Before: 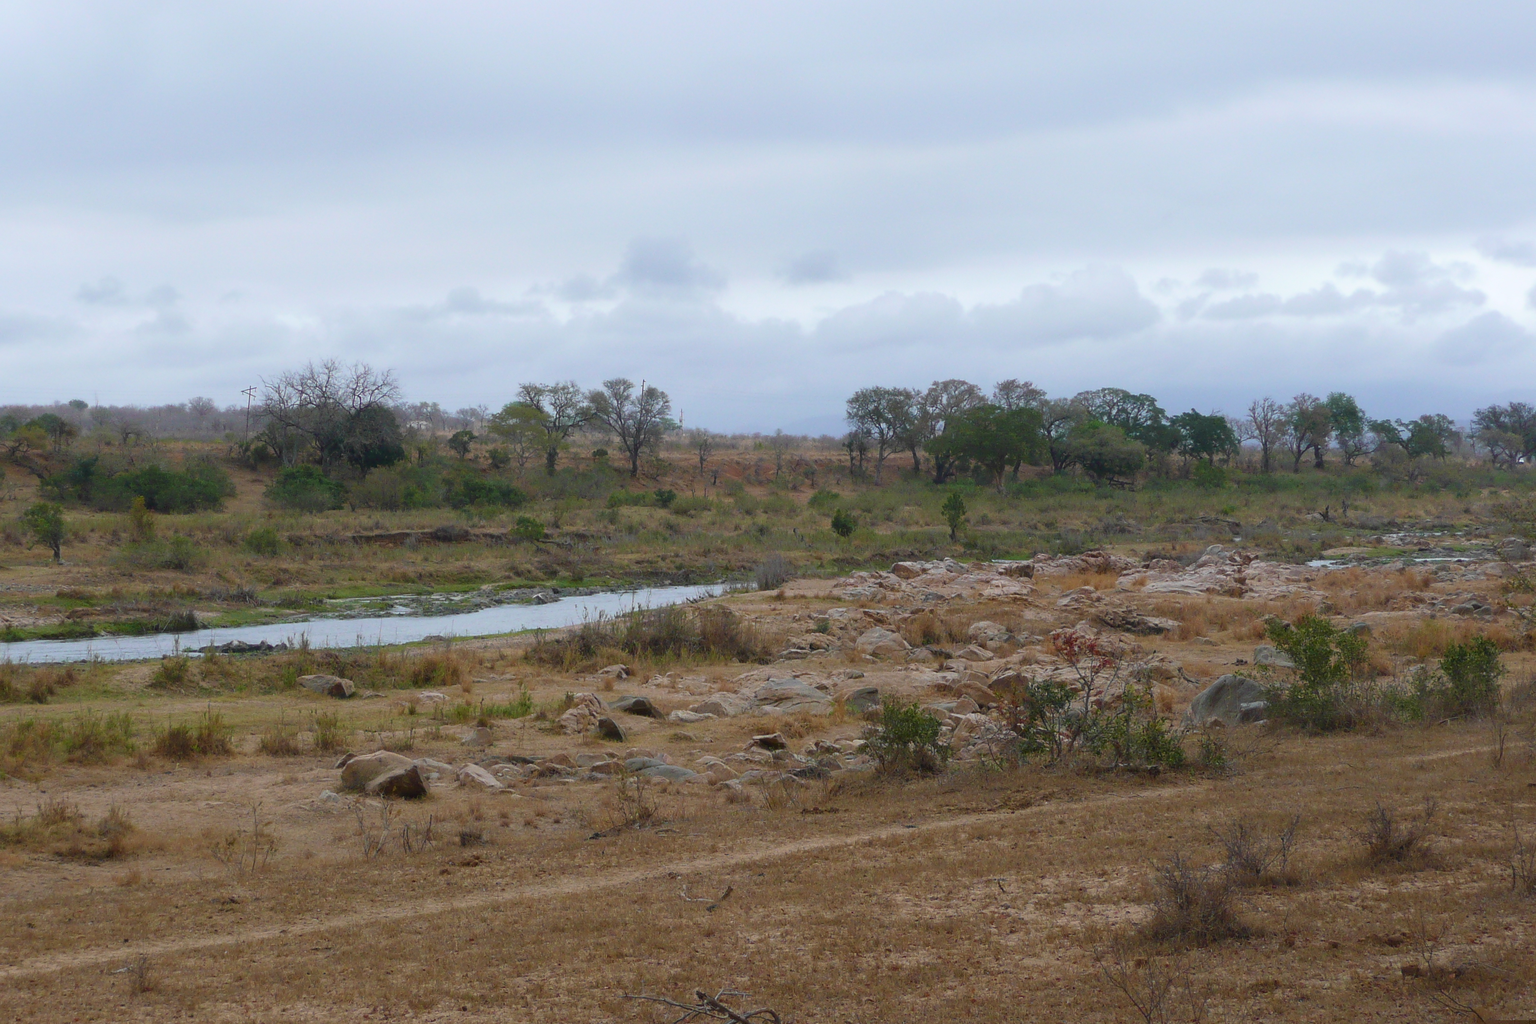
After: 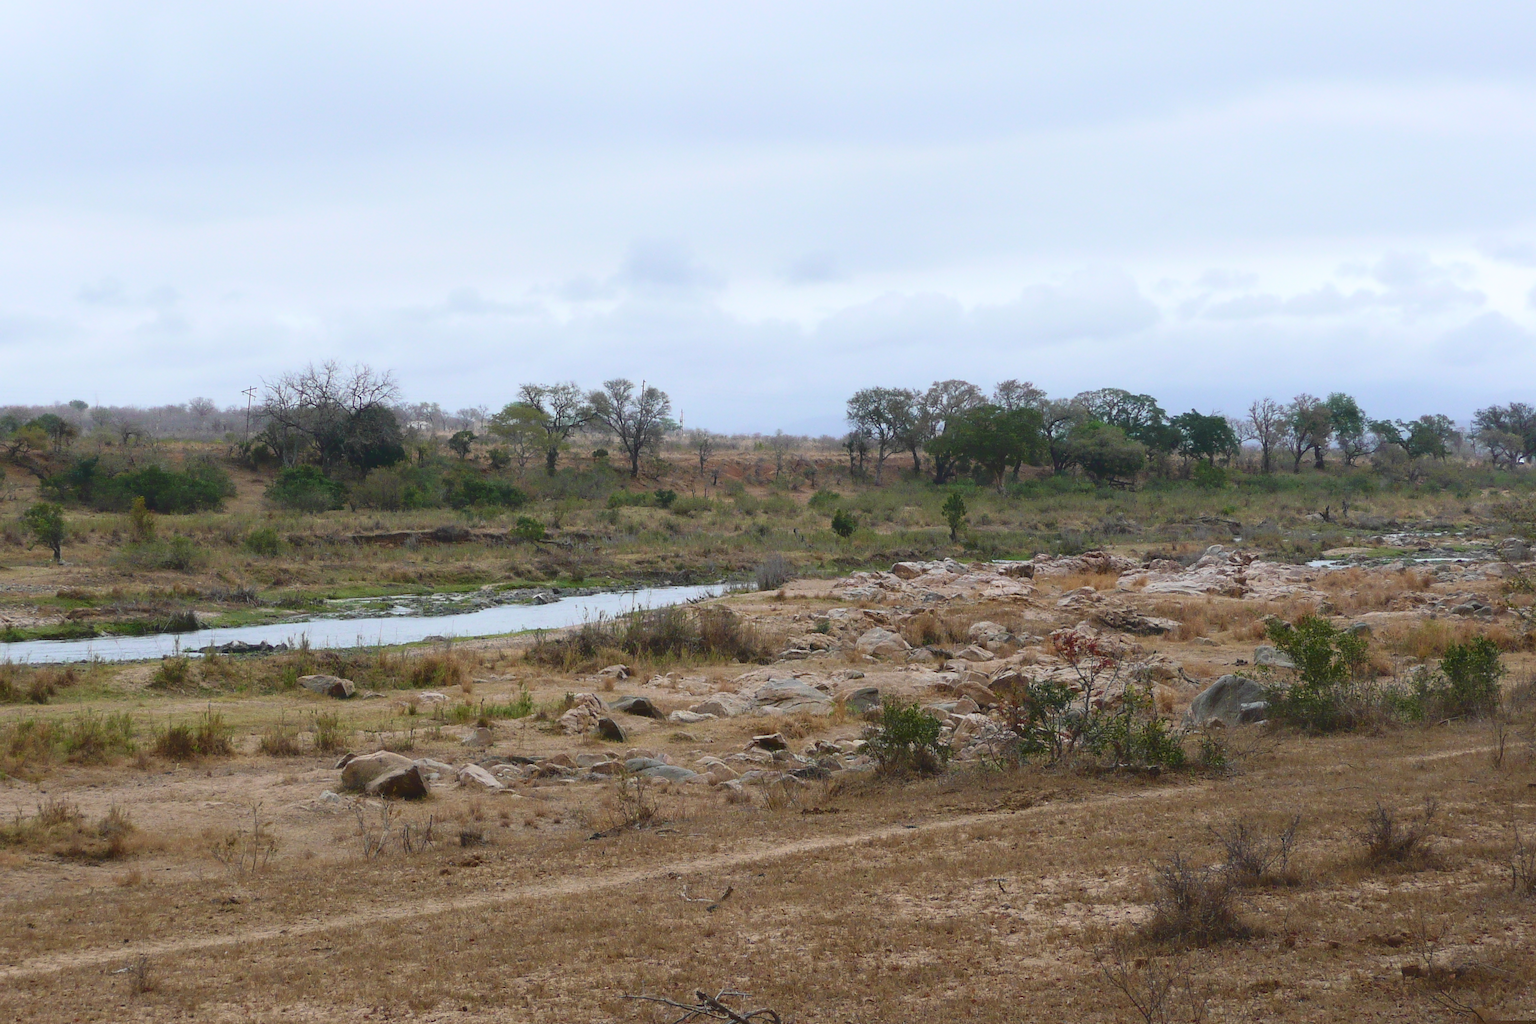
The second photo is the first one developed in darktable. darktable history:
tone curve: curves: ch0 [(0, 0) (0.003, 0.072) (0.011, 0.077) (0.025, 0.082) (0.044, 0.094) (0.069, 0.106) (0.1, 0.125) (0.136, 0.145) (0.177, 0.173) (0.224, 0.216) (0.277, 0.281) (0.335, 0.356) (0.399, 0.436) (0.468, 0.53) (0.543, 0.629) (0.623, 0.724) (0.709, 0.808) (0.801, 0.88) (0.898, 0.941) (1, 1)], color space Lab, independent channels, preserve colors none
